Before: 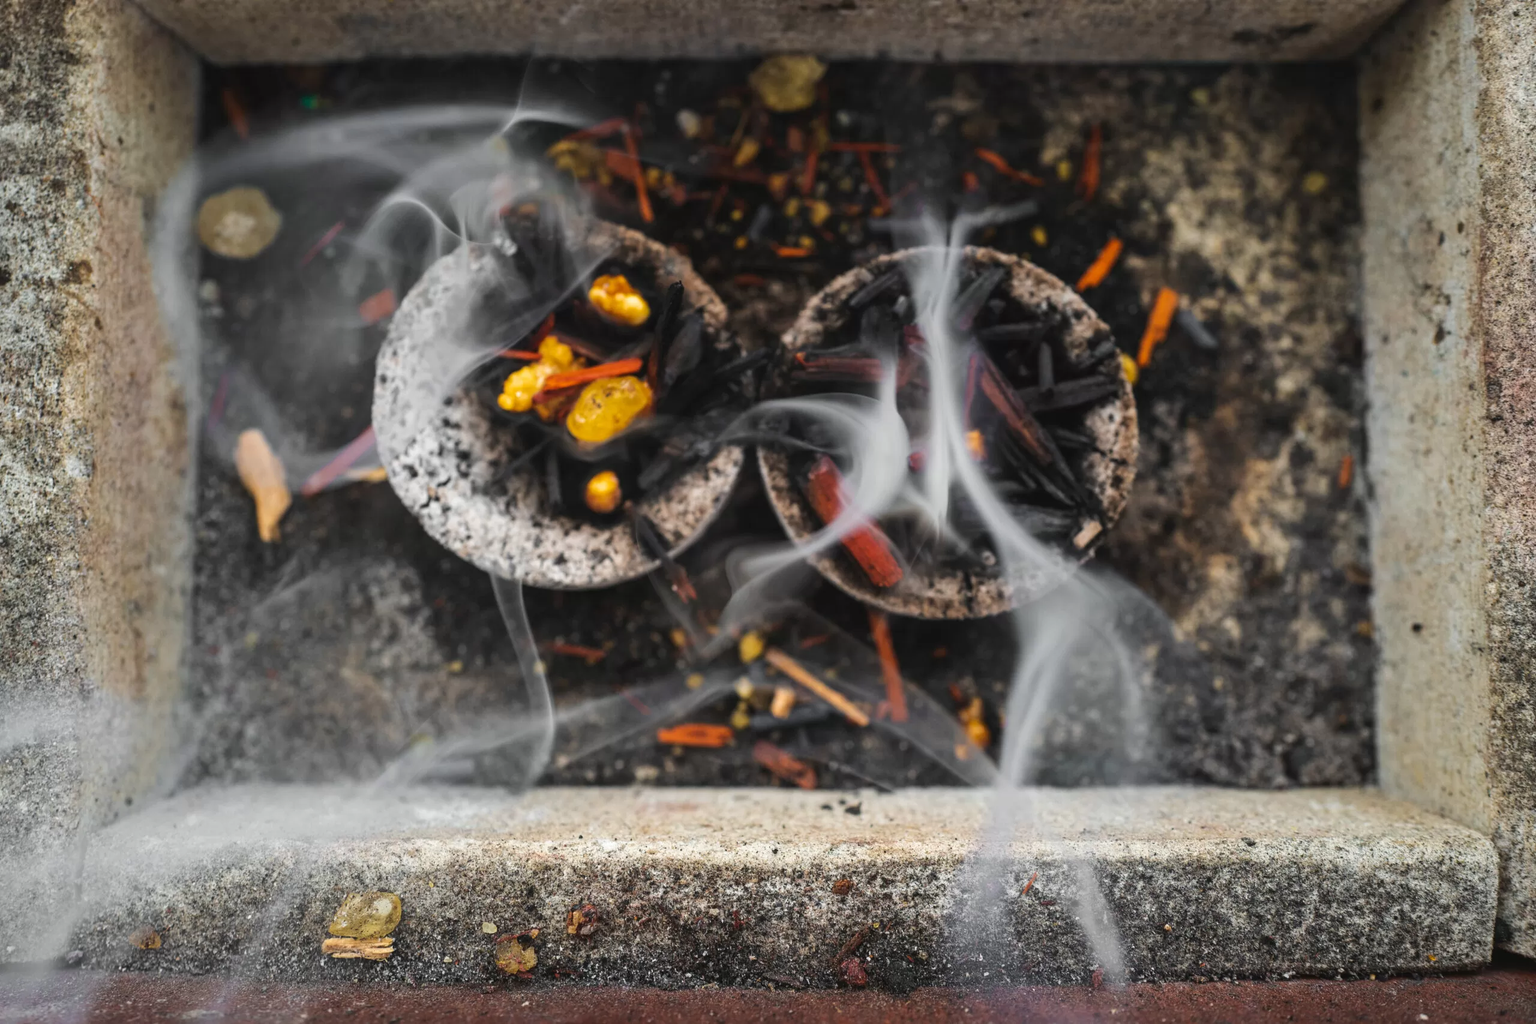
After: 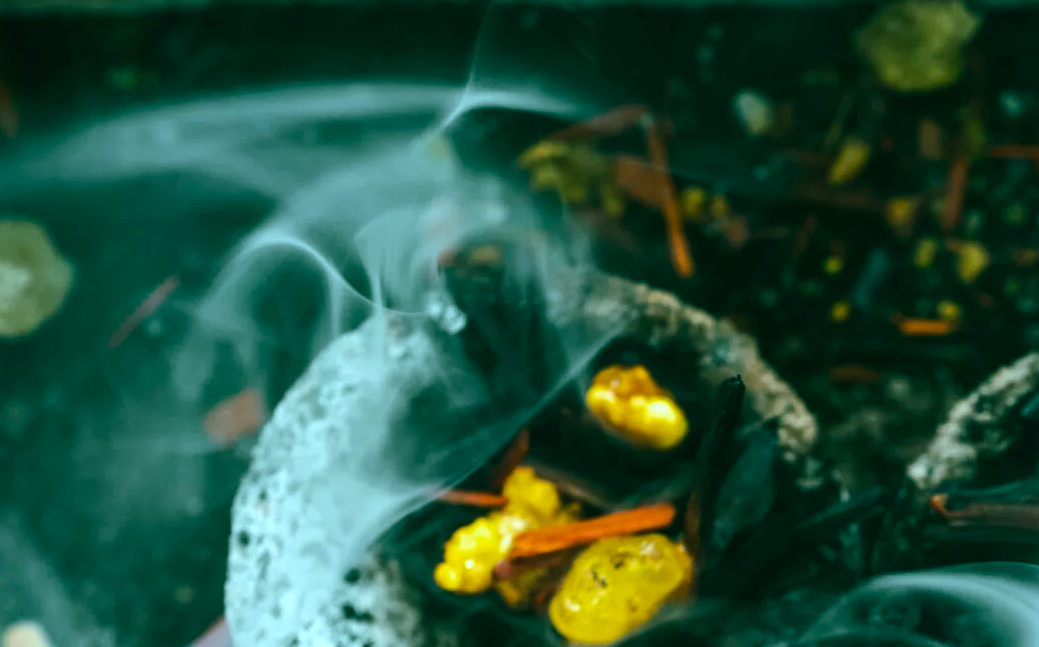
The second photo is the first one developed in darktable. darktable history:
sharpen: radius 5.325, amount 0.312, threshold 26.433
white balance: red 0.983, blue 1.036
crop: left 15.452%, top 5.459%, right 43.956%, bottom 56.62%
color balance rgb: shadows lift › chroma 11.71%, shadows lift › hue 133.46°, power › chroma 2.15%, power › hue 166.83°, highlights gain › chroma 4%, highlights gain › hue 200.2°, perceptual saturation grading › global saturation 18.05%
tone equalizer: -8 EV -0.417 EV, -7 EV -0.389 EV, -6 EV -0.333 EV, -5 EV -0.222 EV, -3 EV 0.222 EV, -2 EV 0.333 EV, -1 EV 0.389 EV, +0 EV 0.417 EV, edges refinement/feathering 500, mask exposure compensation -1.57 EV, preserve details no
